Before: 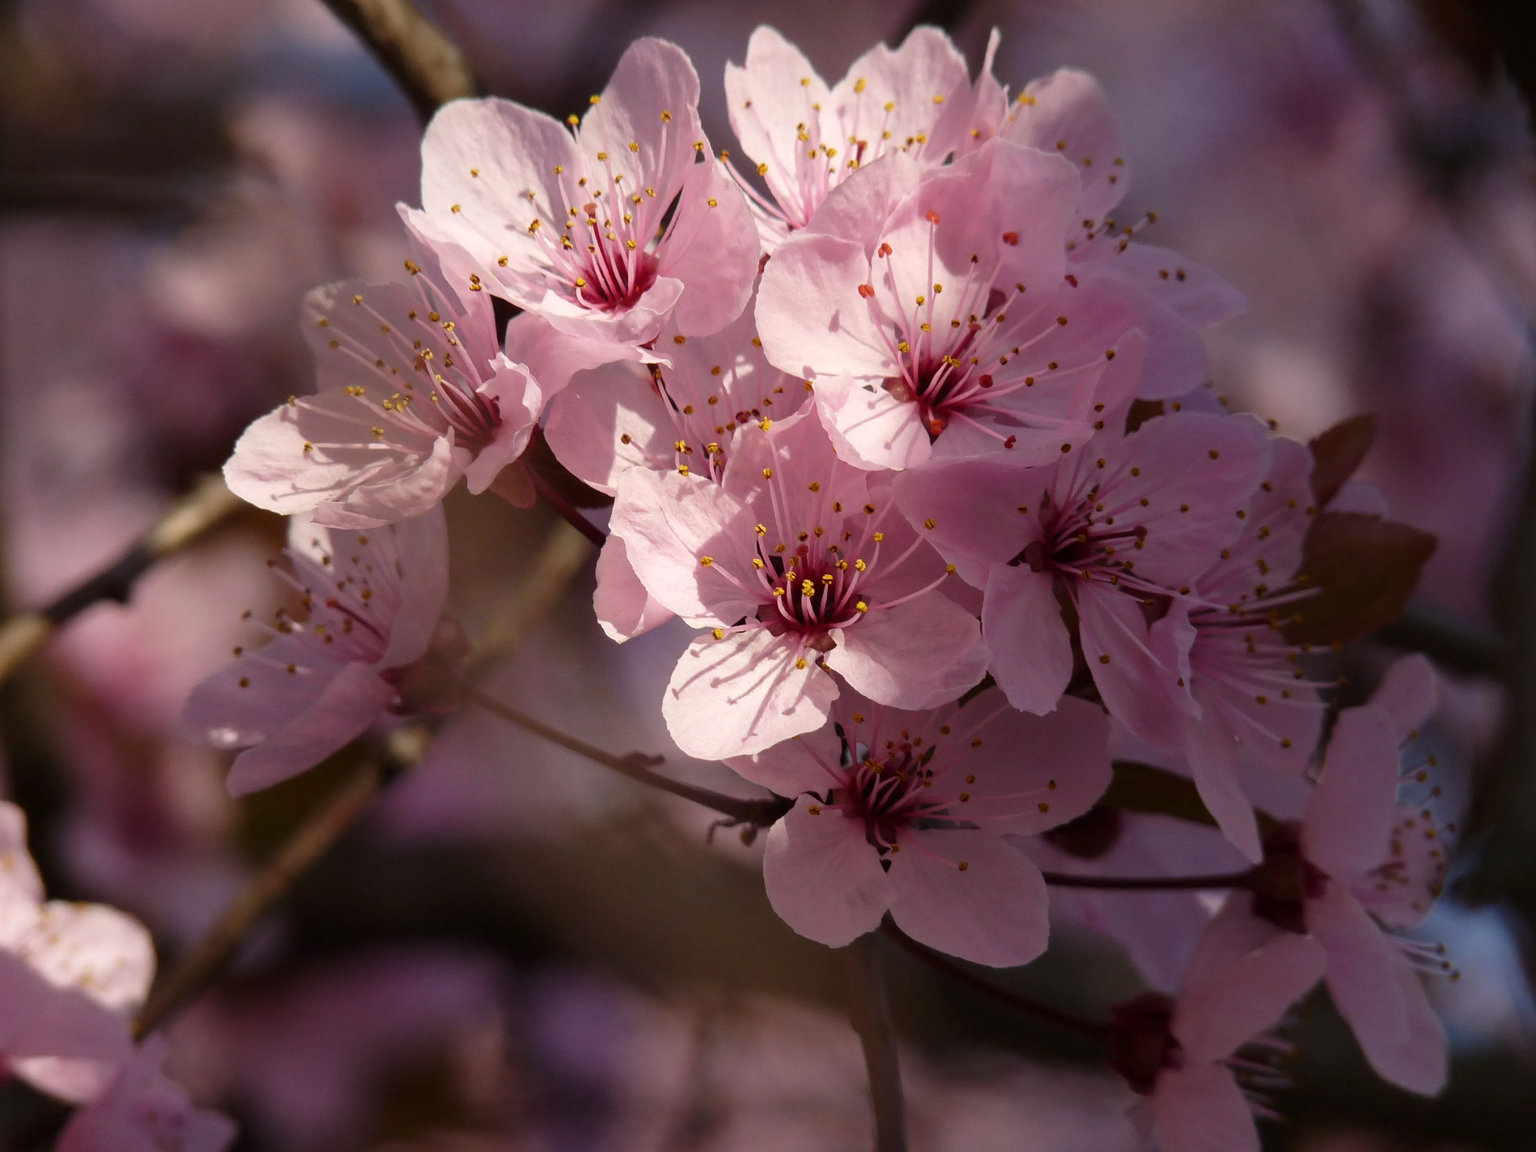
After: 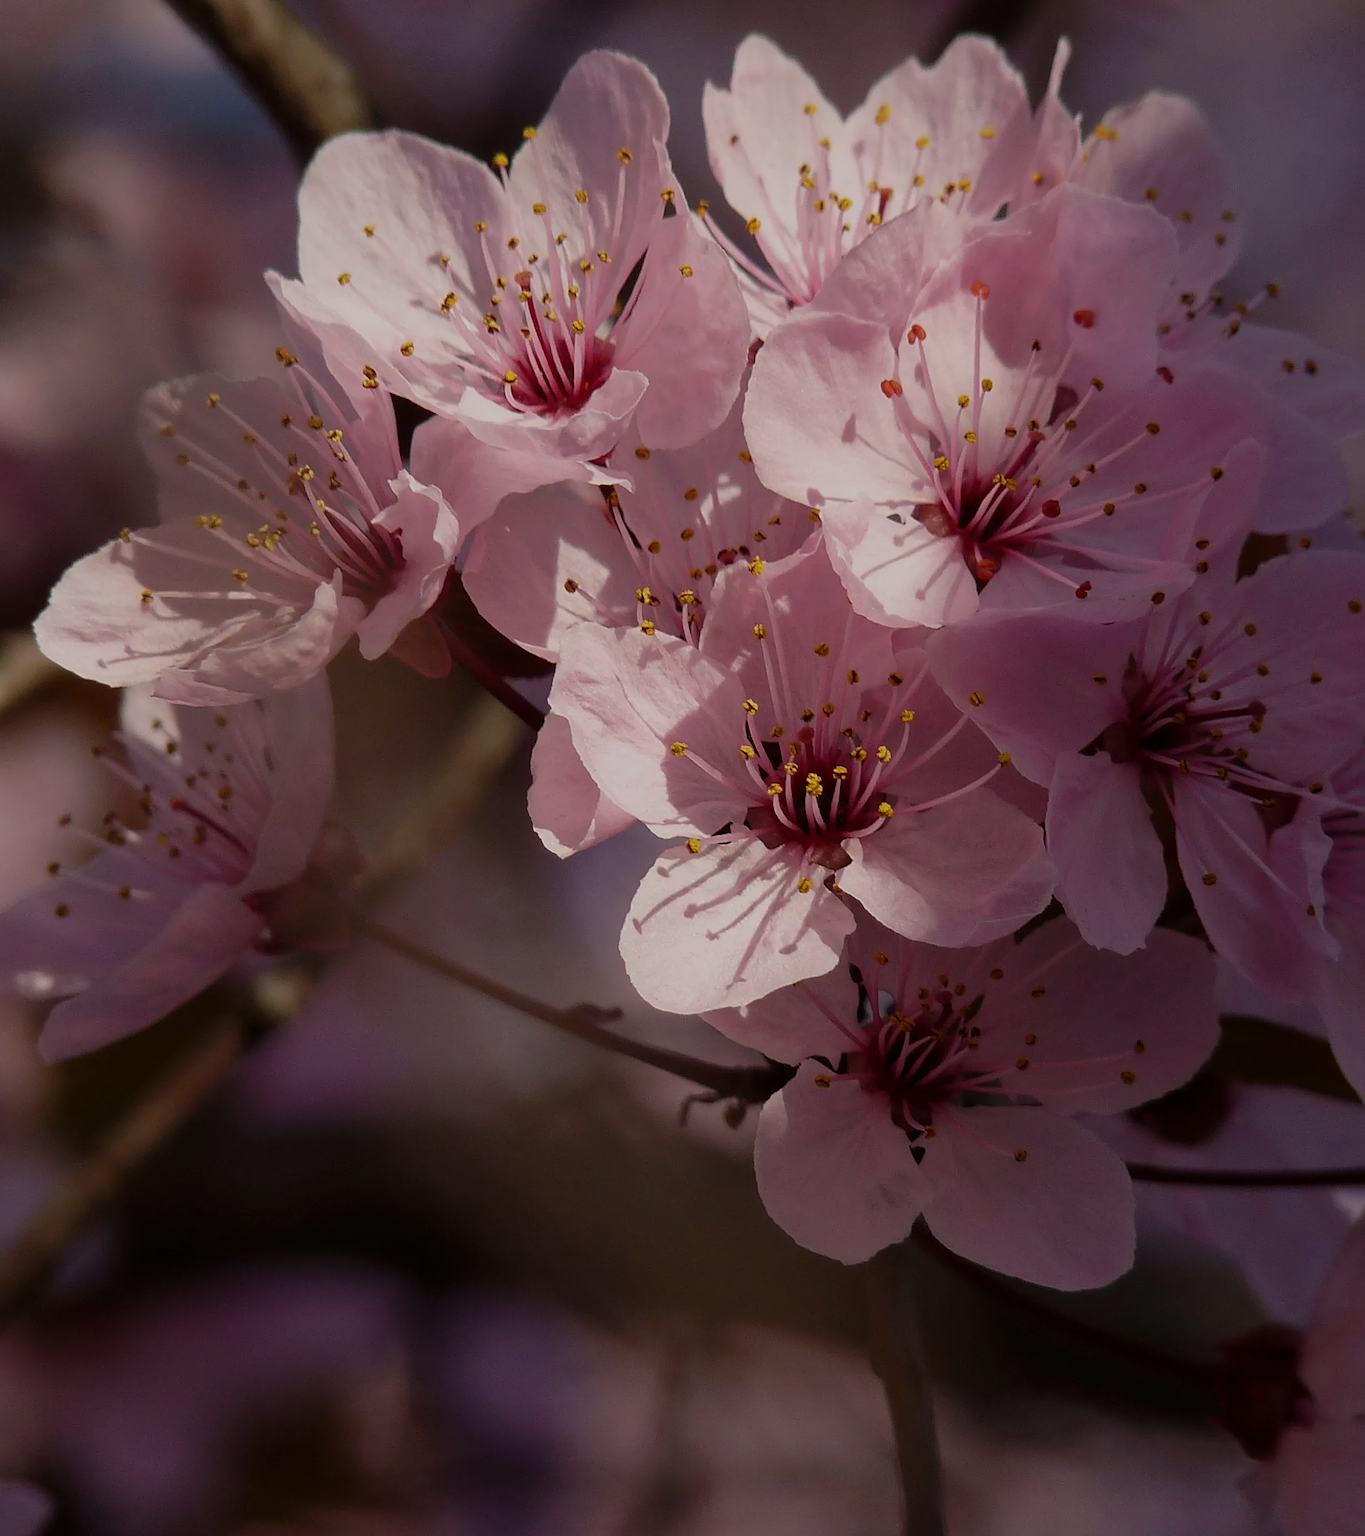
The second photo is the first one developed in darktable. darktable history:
exposure: black level correction 0, exposure -0.788 EV, compensate highlight preservation false
crop and rotate: left 12.9%, right 20.458%
sharpen: on, module defaults
